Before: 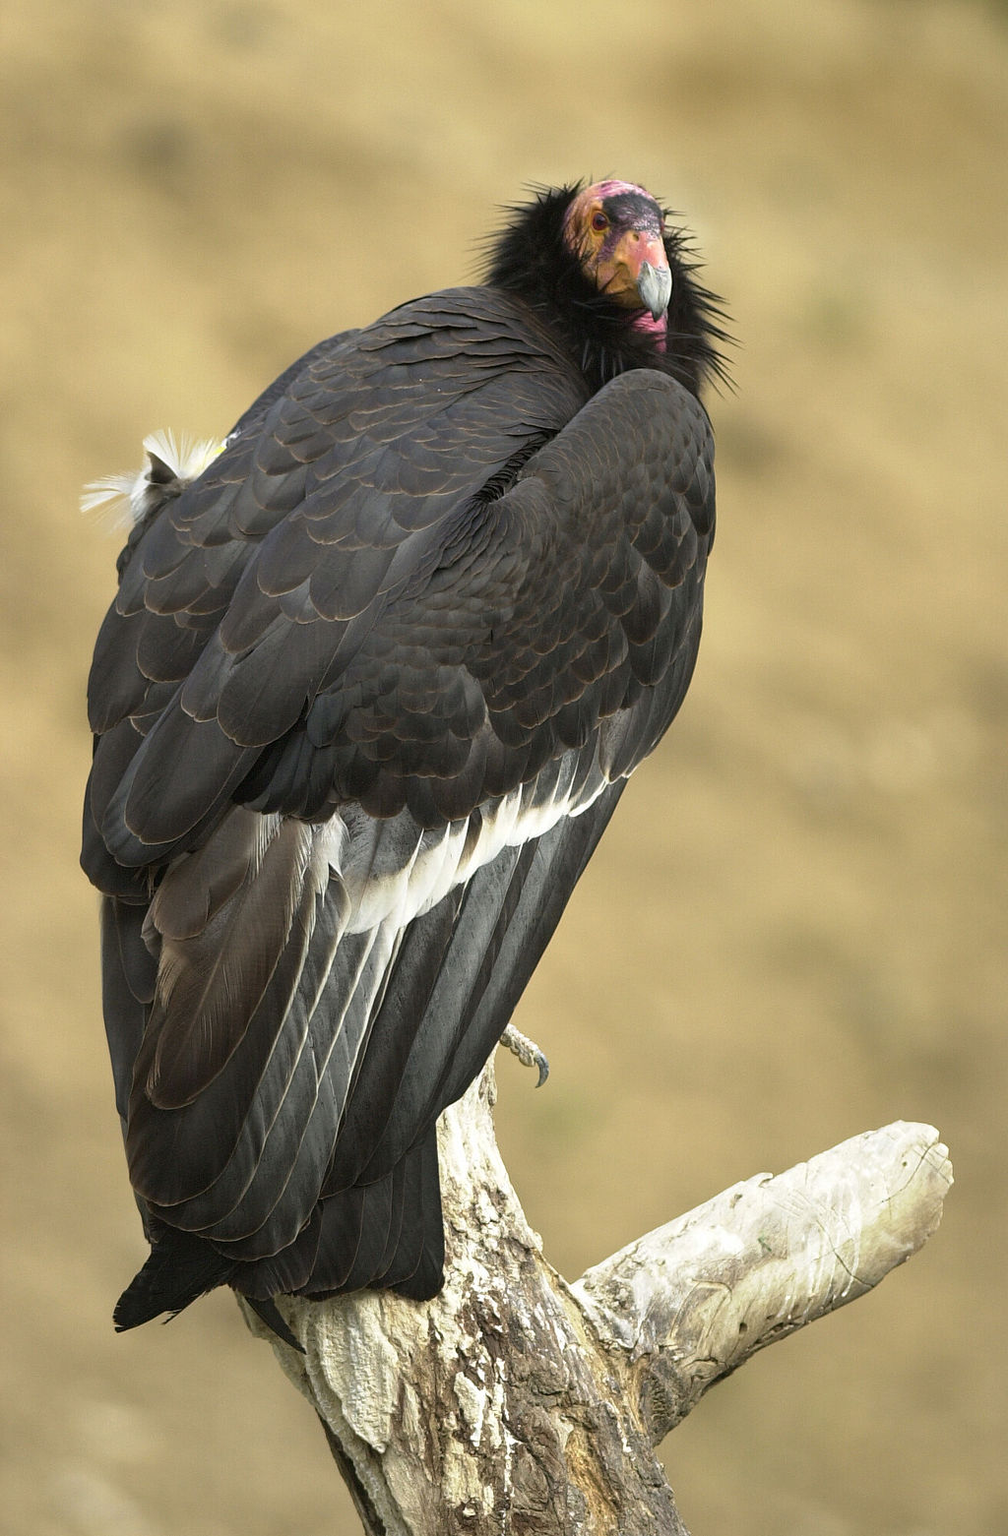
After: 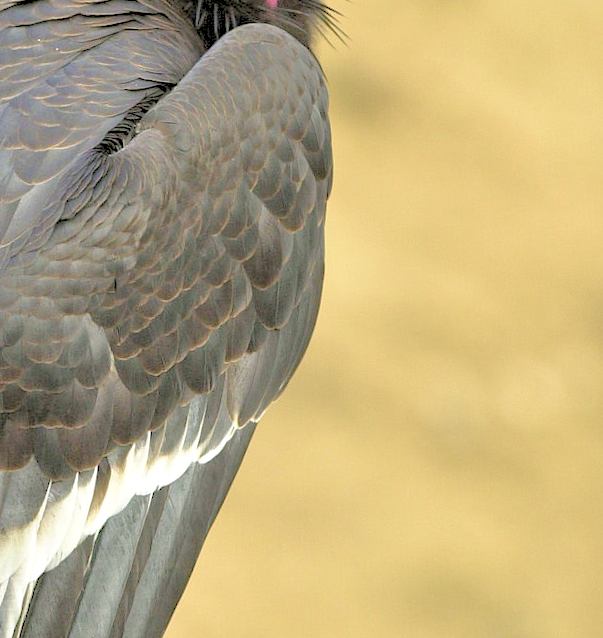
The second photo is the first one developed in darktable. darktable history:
rotate and perspective: rotation -1.68°, lens shift (vertical) -0.146, crop left 0.049, crop right 0.912, crop top 0.032, crop bottom 0.96
velvia: on, module defaults
exposure: black level correction 0.001, exposure 0.5 EV, compensate exposure bias true, compensate highlight preservation false
crop: left 36.005%, top 18.293%, right 0.31%, bottom 38.444%
tone equalizer: -7 EV 0.15 EV, -6 EV 0.6 EV, -5 EV 1.15 EV, -4 EV 1.33 EV, -3 EV 1.15 EV, -2 EV 0.6 EV, -1 EV 0.15 EV, mask exposure compensation -0.5 EV
rgb levels: preserve colors sum RGB, levels [[0.038, 0.433, 0.934], [0, 0.5, 1], [0, 0.5, 1]]
